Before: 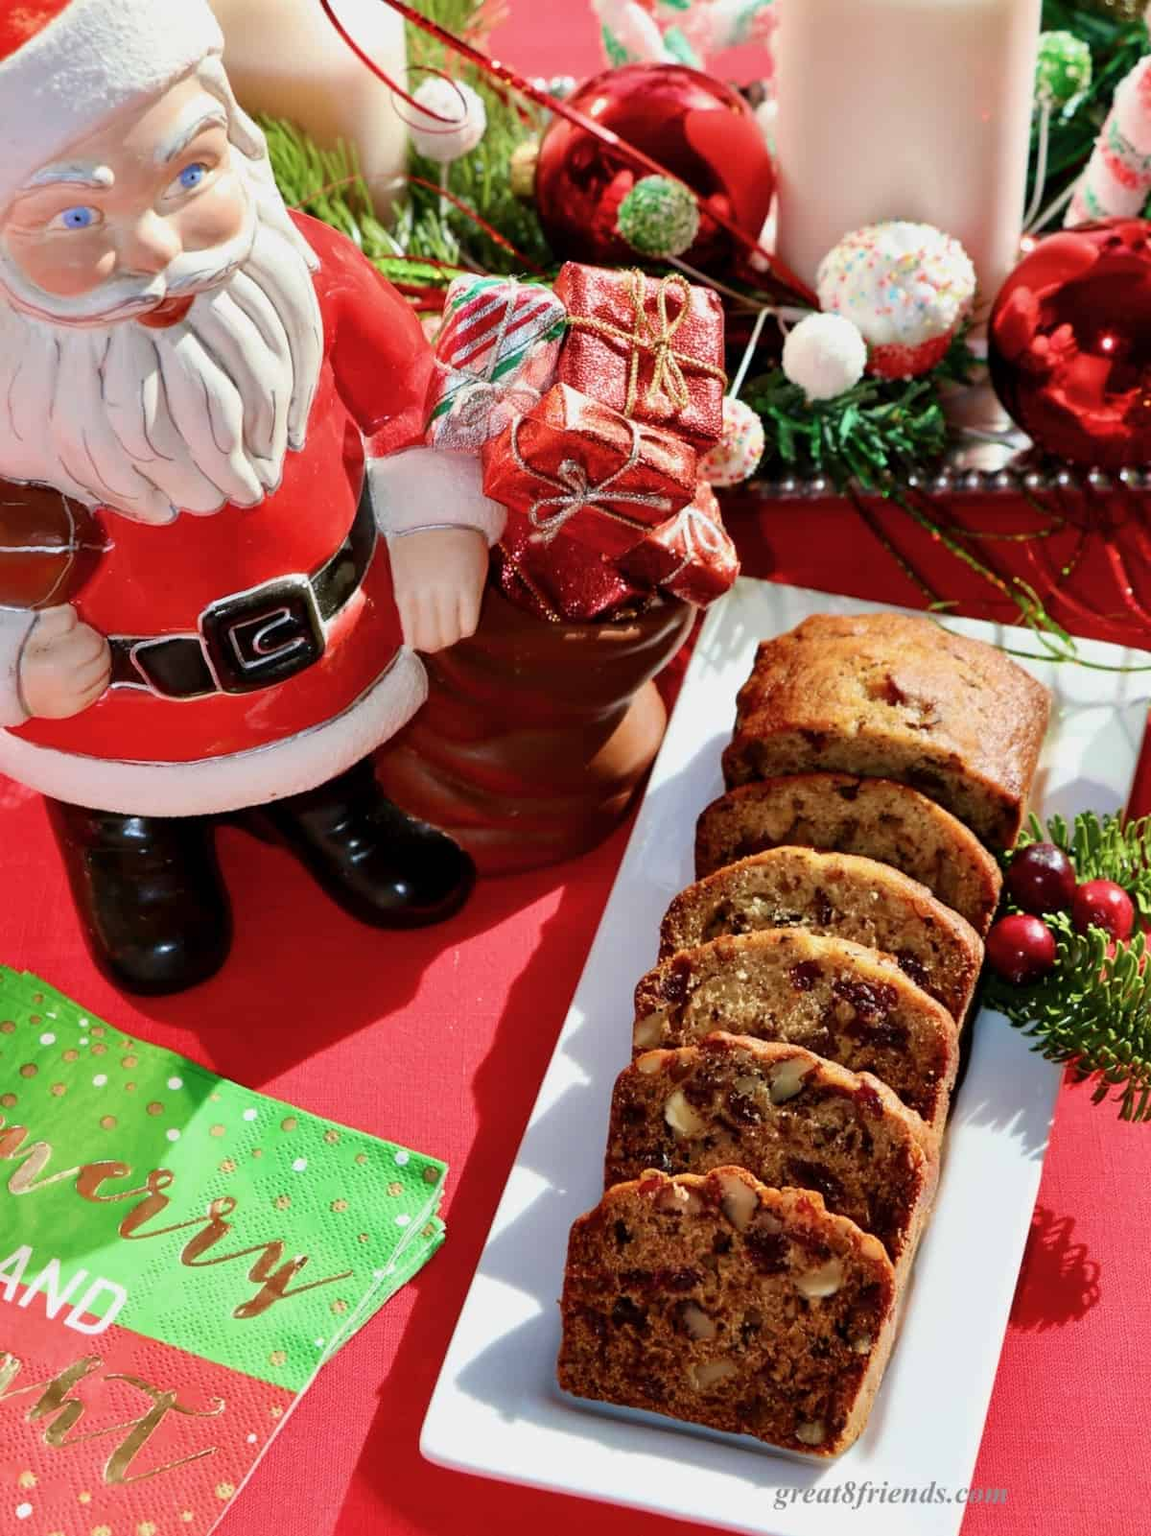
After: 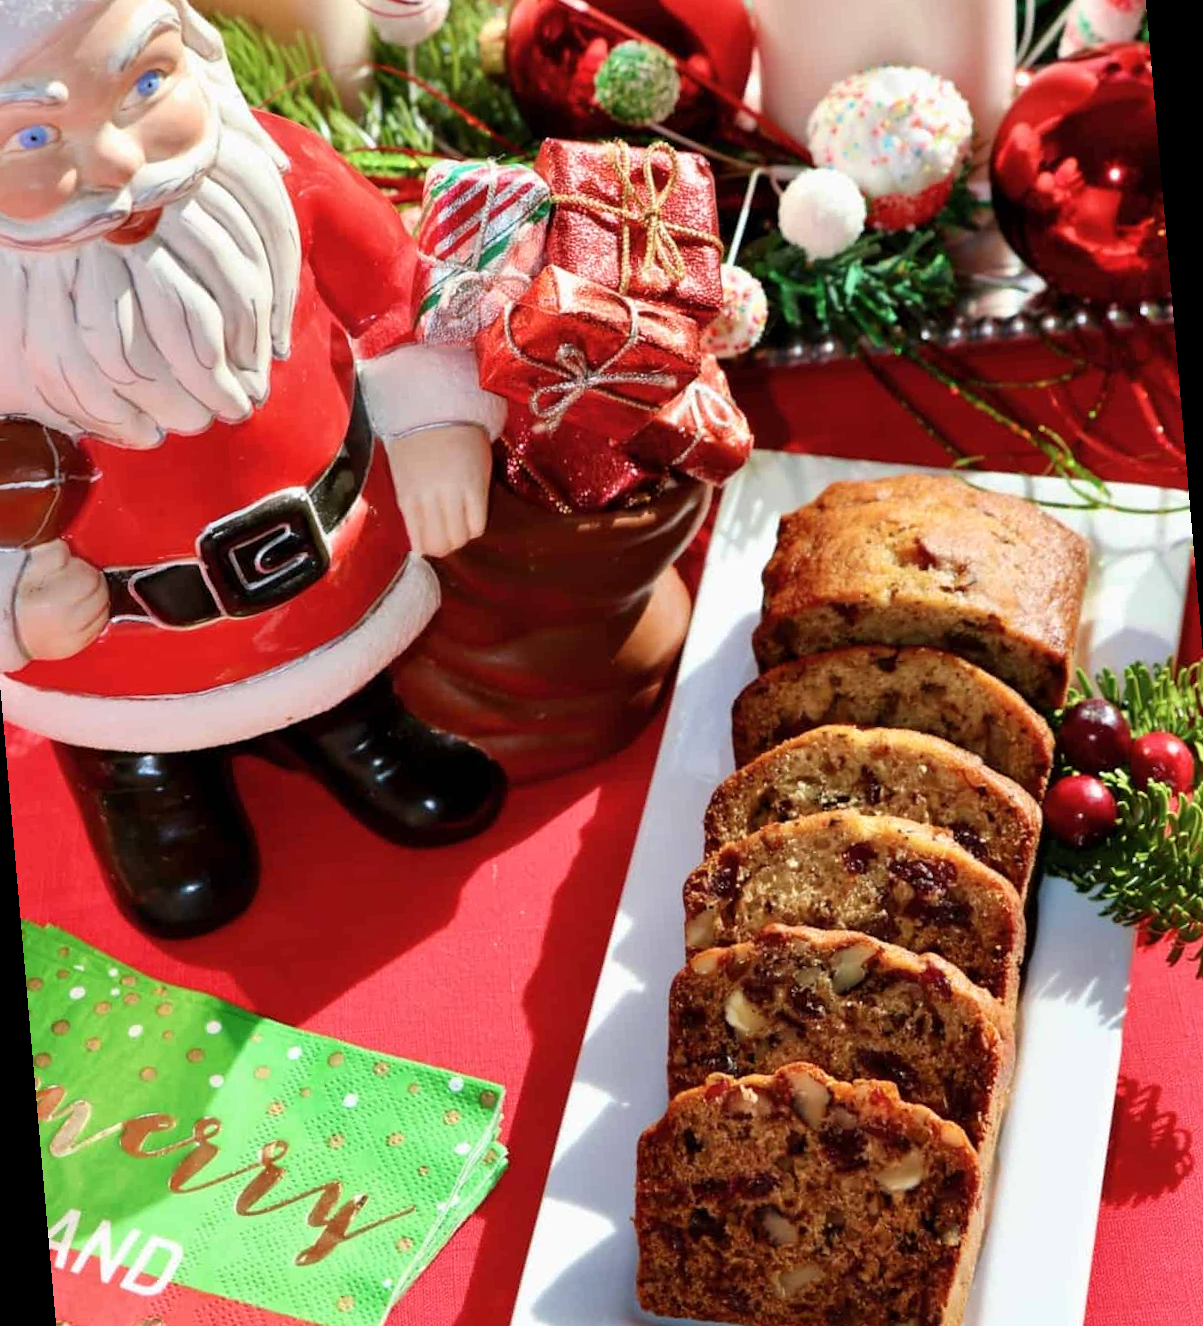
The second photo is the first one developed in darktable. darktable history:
exposure: exposure 0.161 EV, compensate highlight preservation false
rotate and perspective: rotation -5°, crop left 0.05, crop right 0.952, crop top 0.11, crop bottom 0.89
